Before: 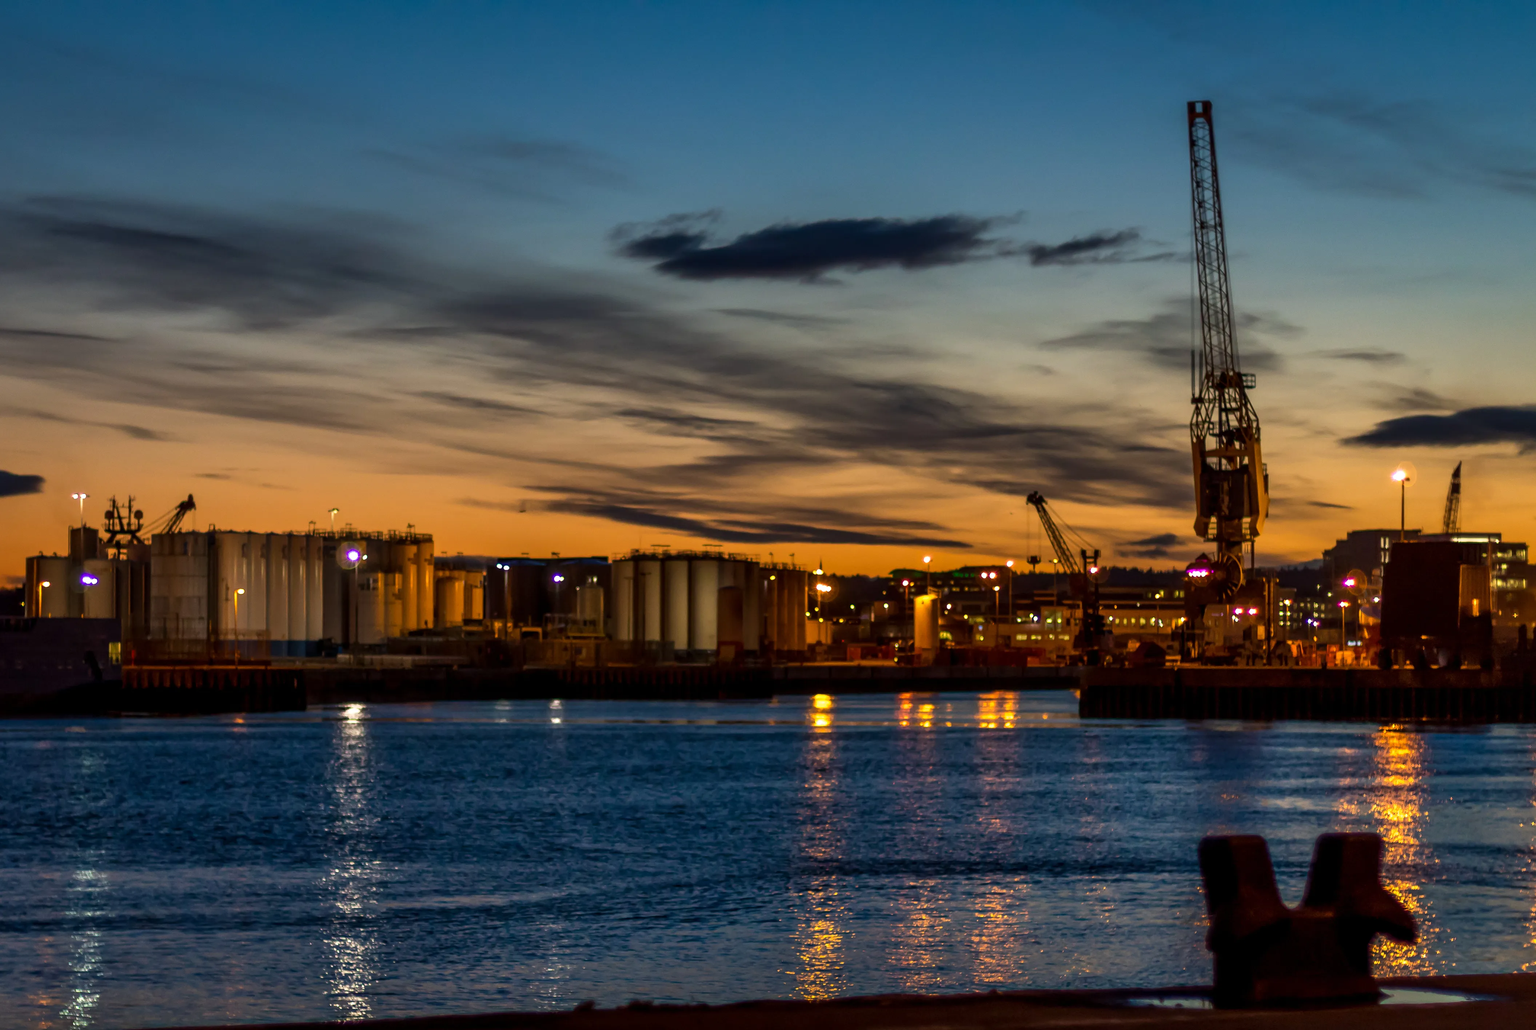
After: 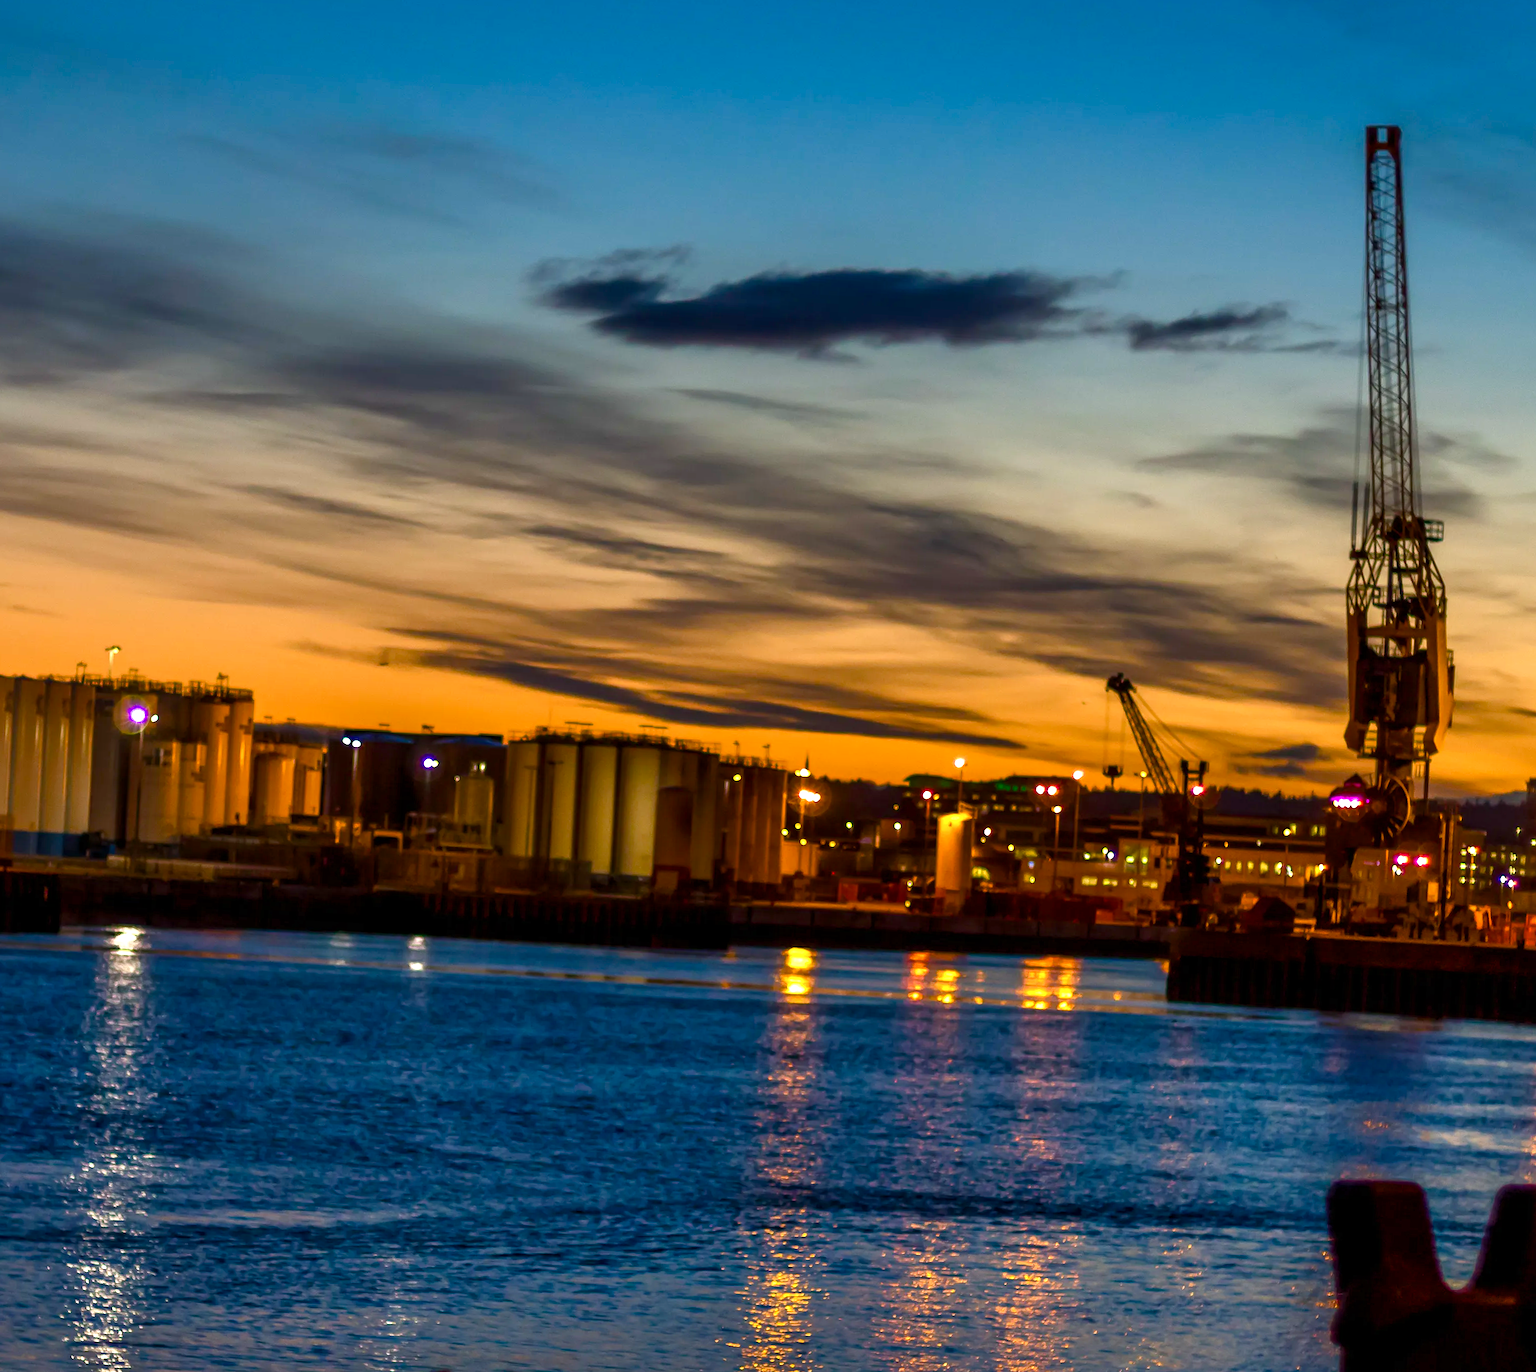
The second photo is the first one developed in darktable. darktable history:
exposure: exposure 0.565 EV, compensate highlight preservation false
color balance rgb: power › luminance 1.485%, perceptual saturation grading › global saturation 27.282%, perceptual saturation grading › highlights -27.941%, perceptual saturation grading › mid-tones 15.358%, perceptual saturation grading › shadows 34.454%
crop and rotate: angle -2.93°, left 14.168%, top 0.042%, right 10.877%, bottom 0.081%
